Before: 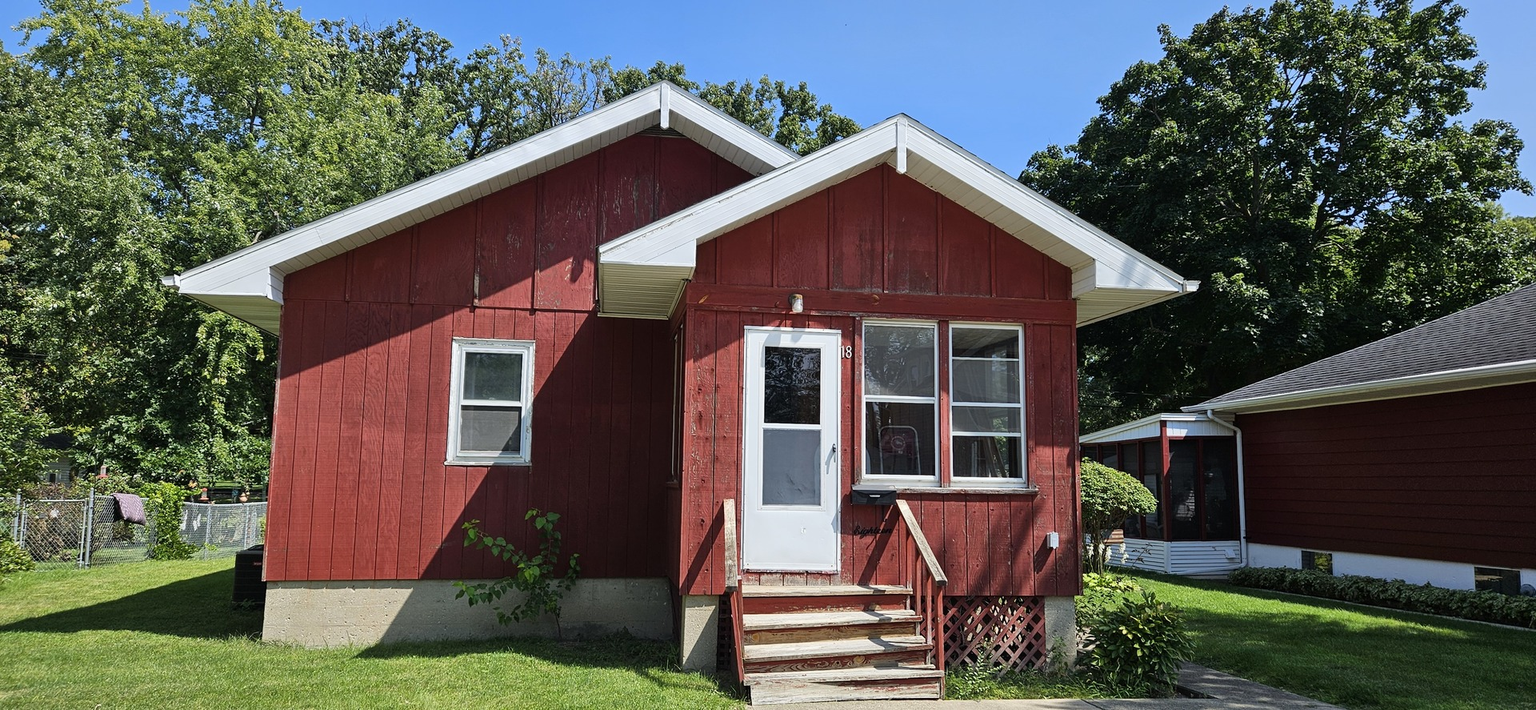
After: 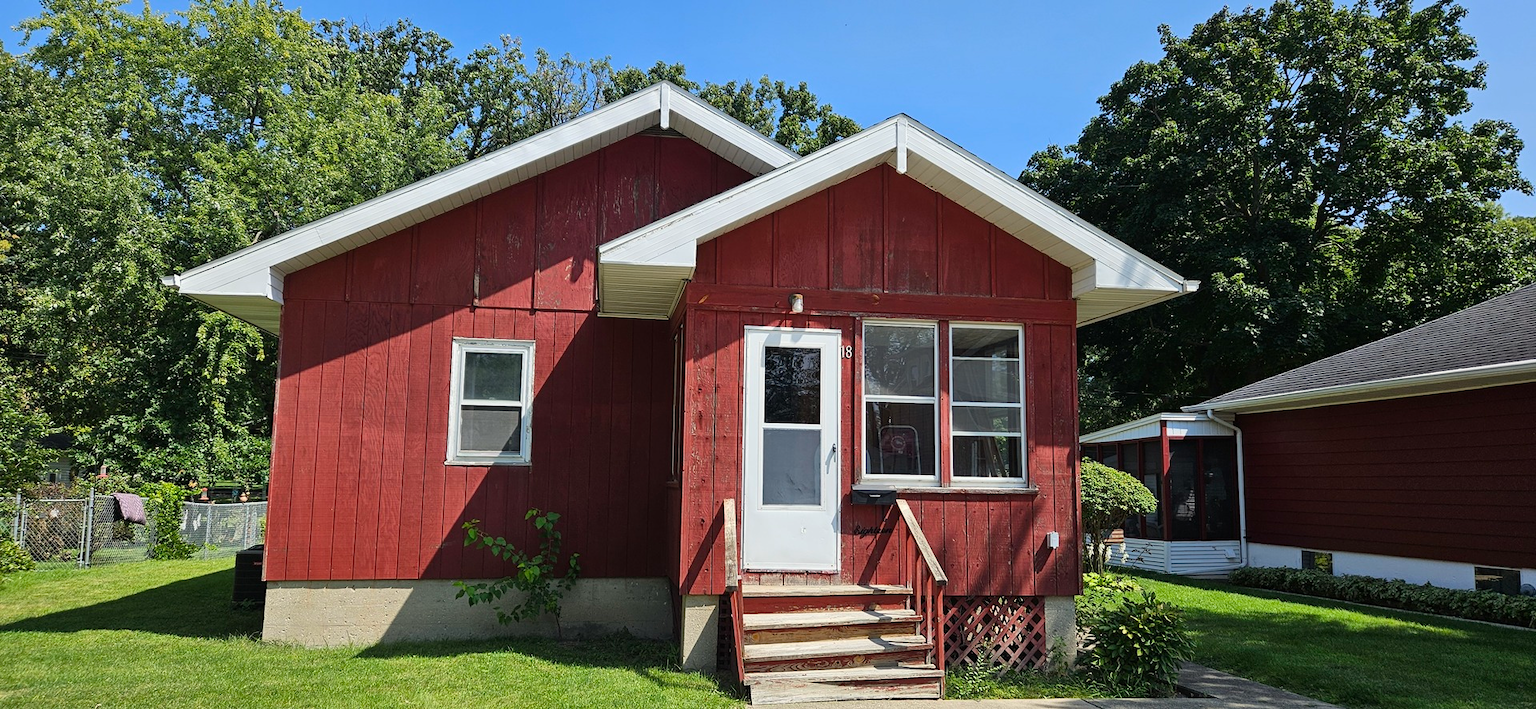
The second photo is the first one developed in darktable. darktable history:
color correction: highlights b* 3.01
